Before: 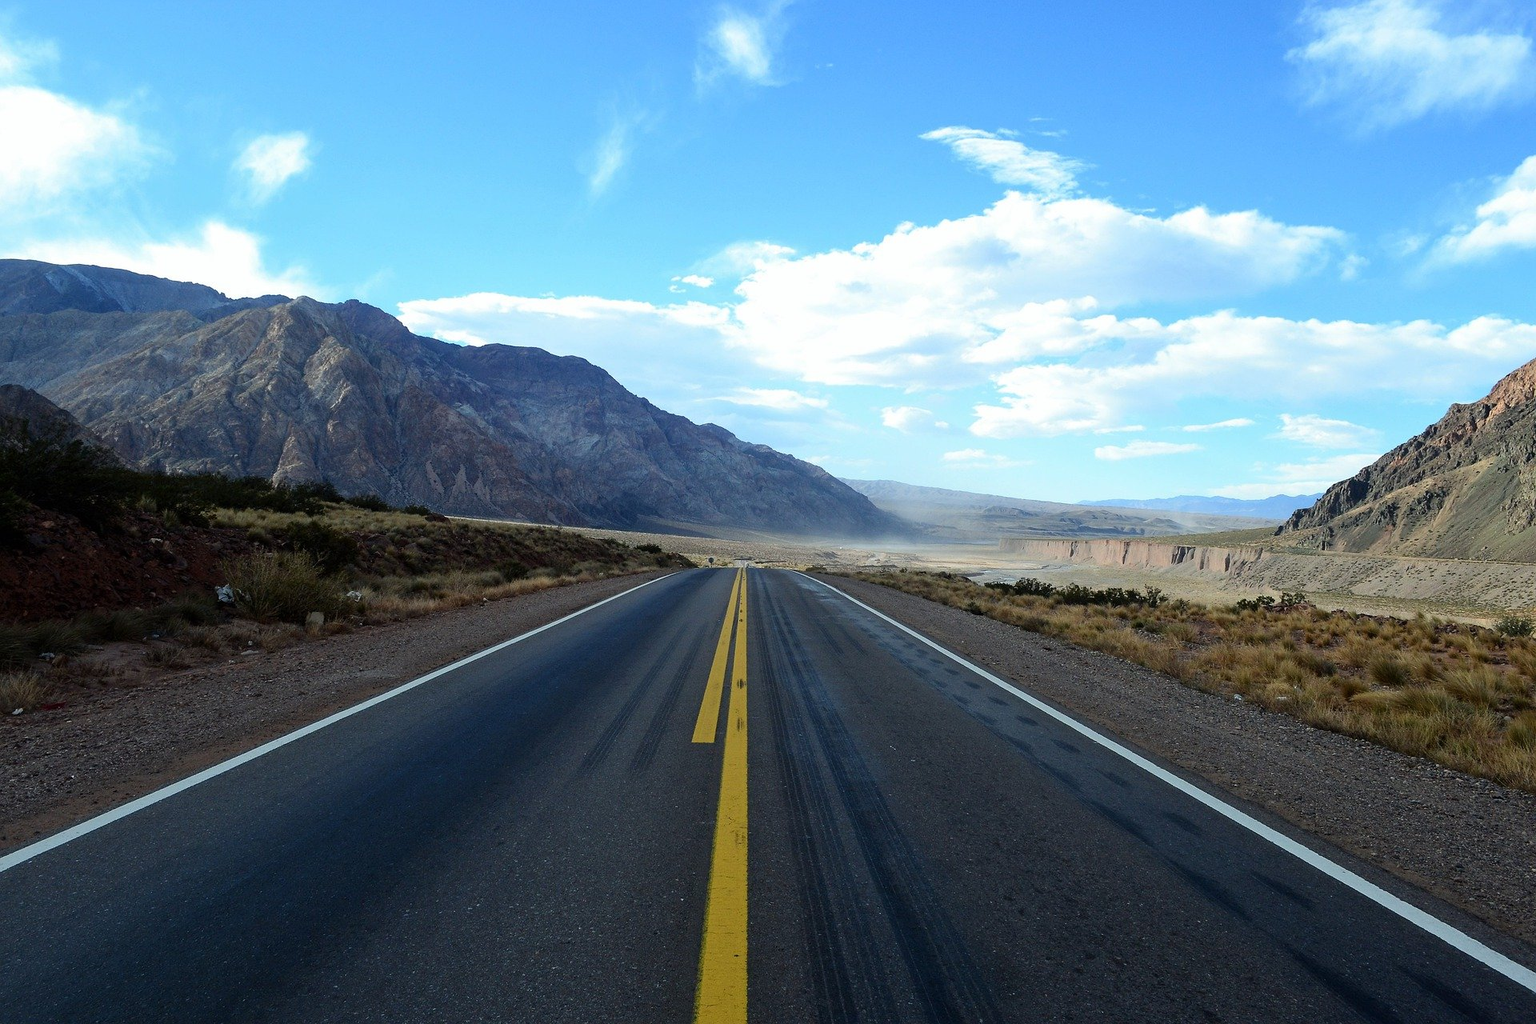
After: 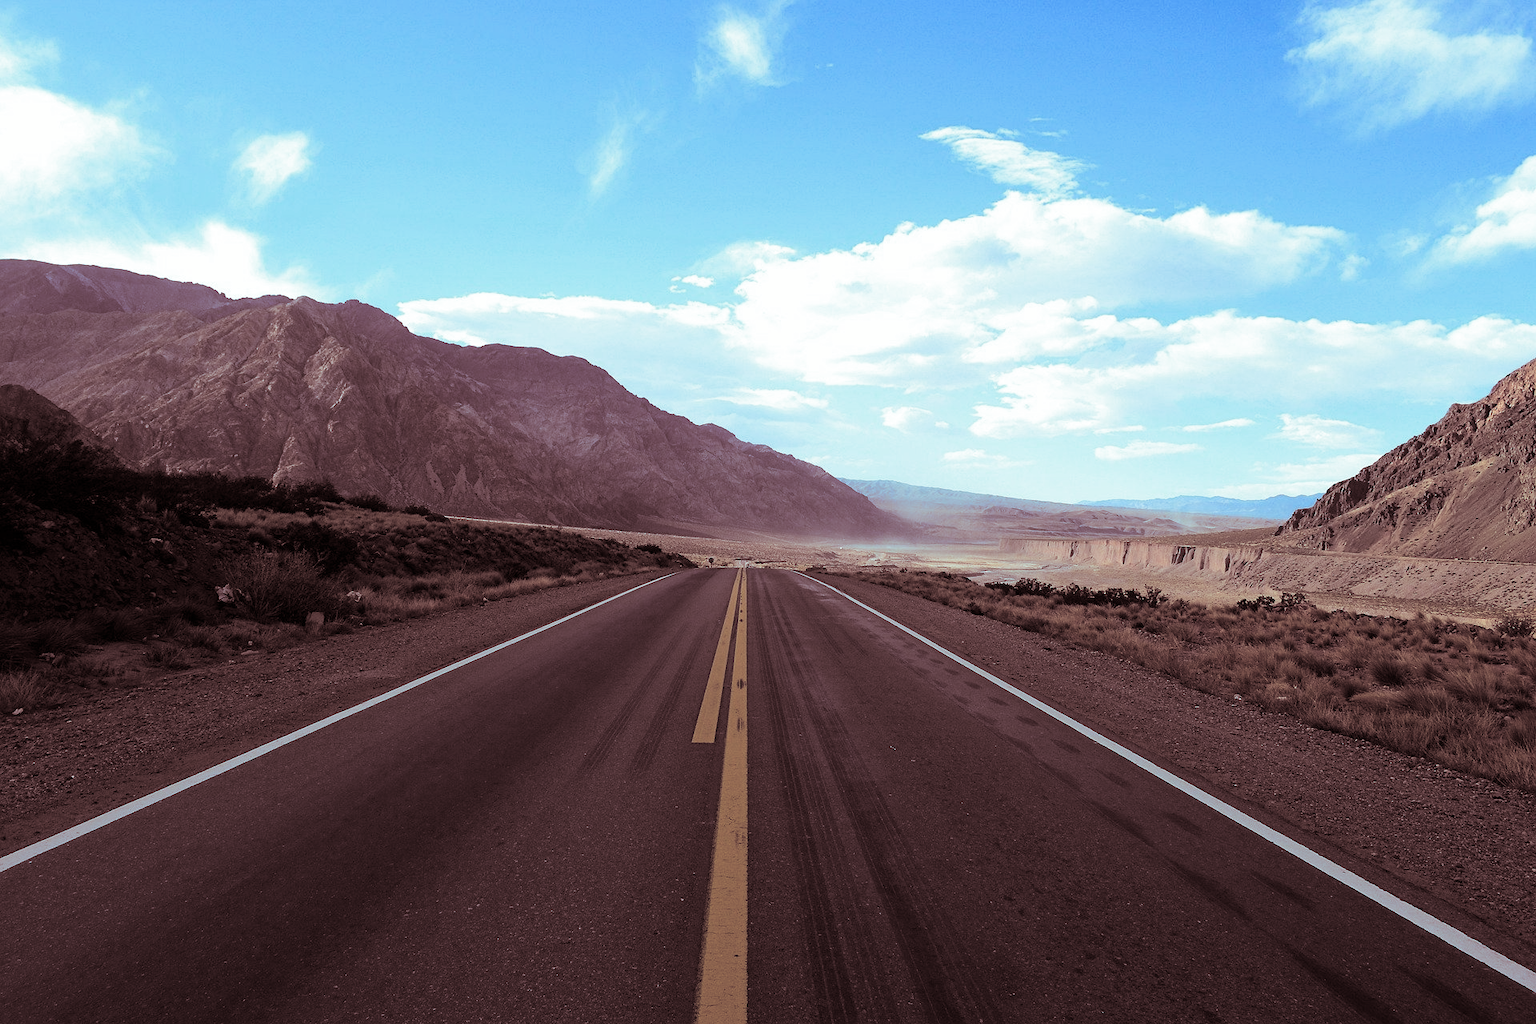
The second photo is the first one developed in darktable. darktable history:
split-toning: shadows › saturation 0.3, highlights › hue 180°, highlights › saturation 0.3, compress 0%
